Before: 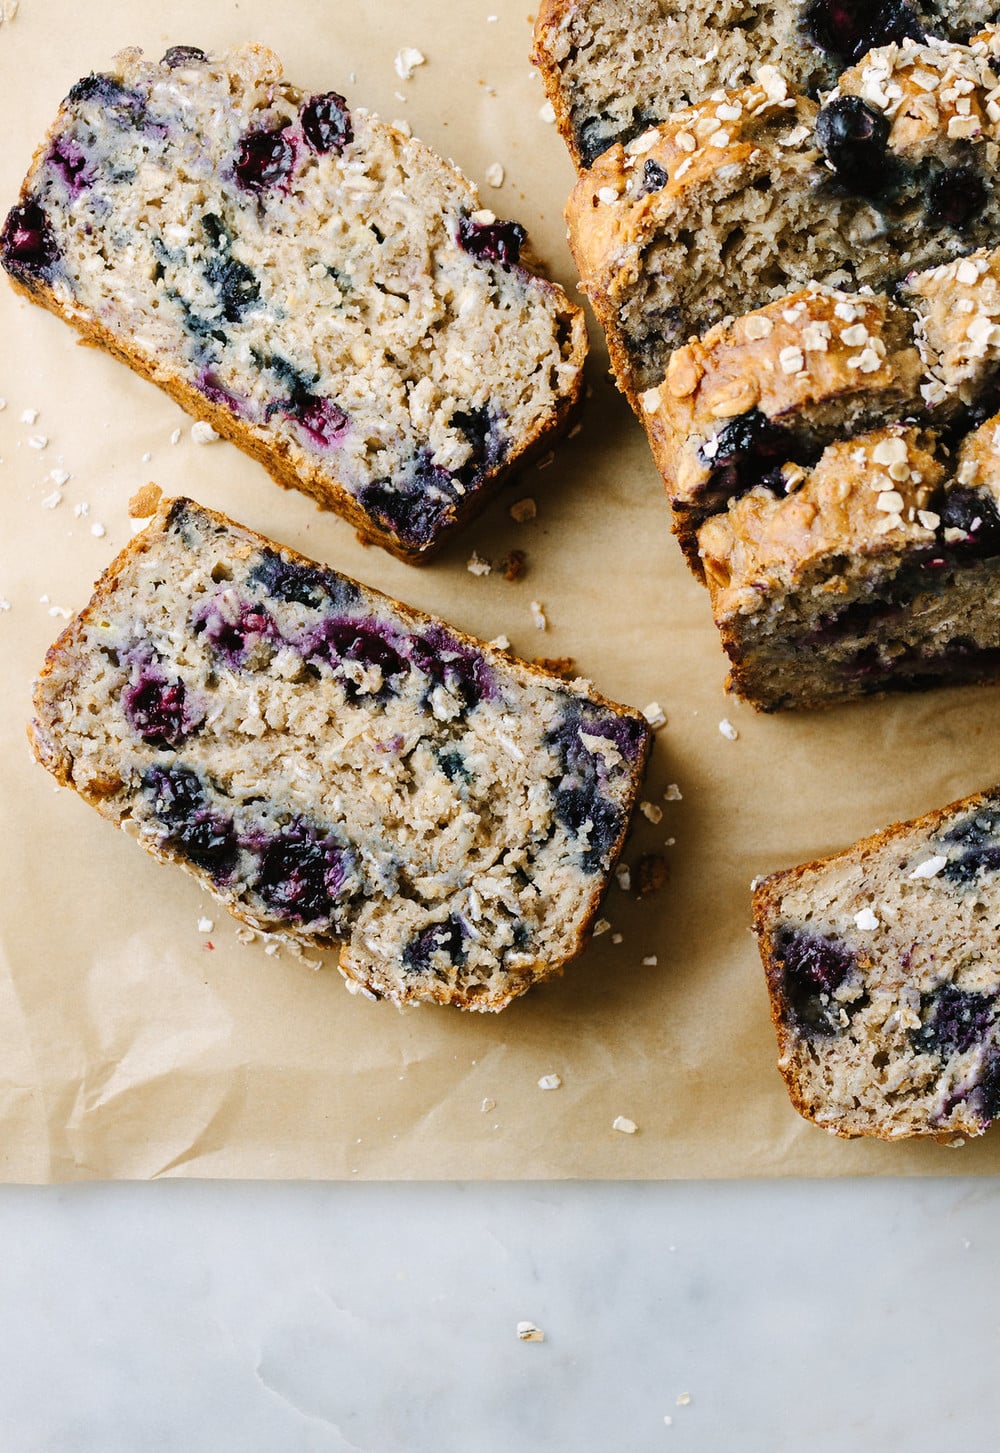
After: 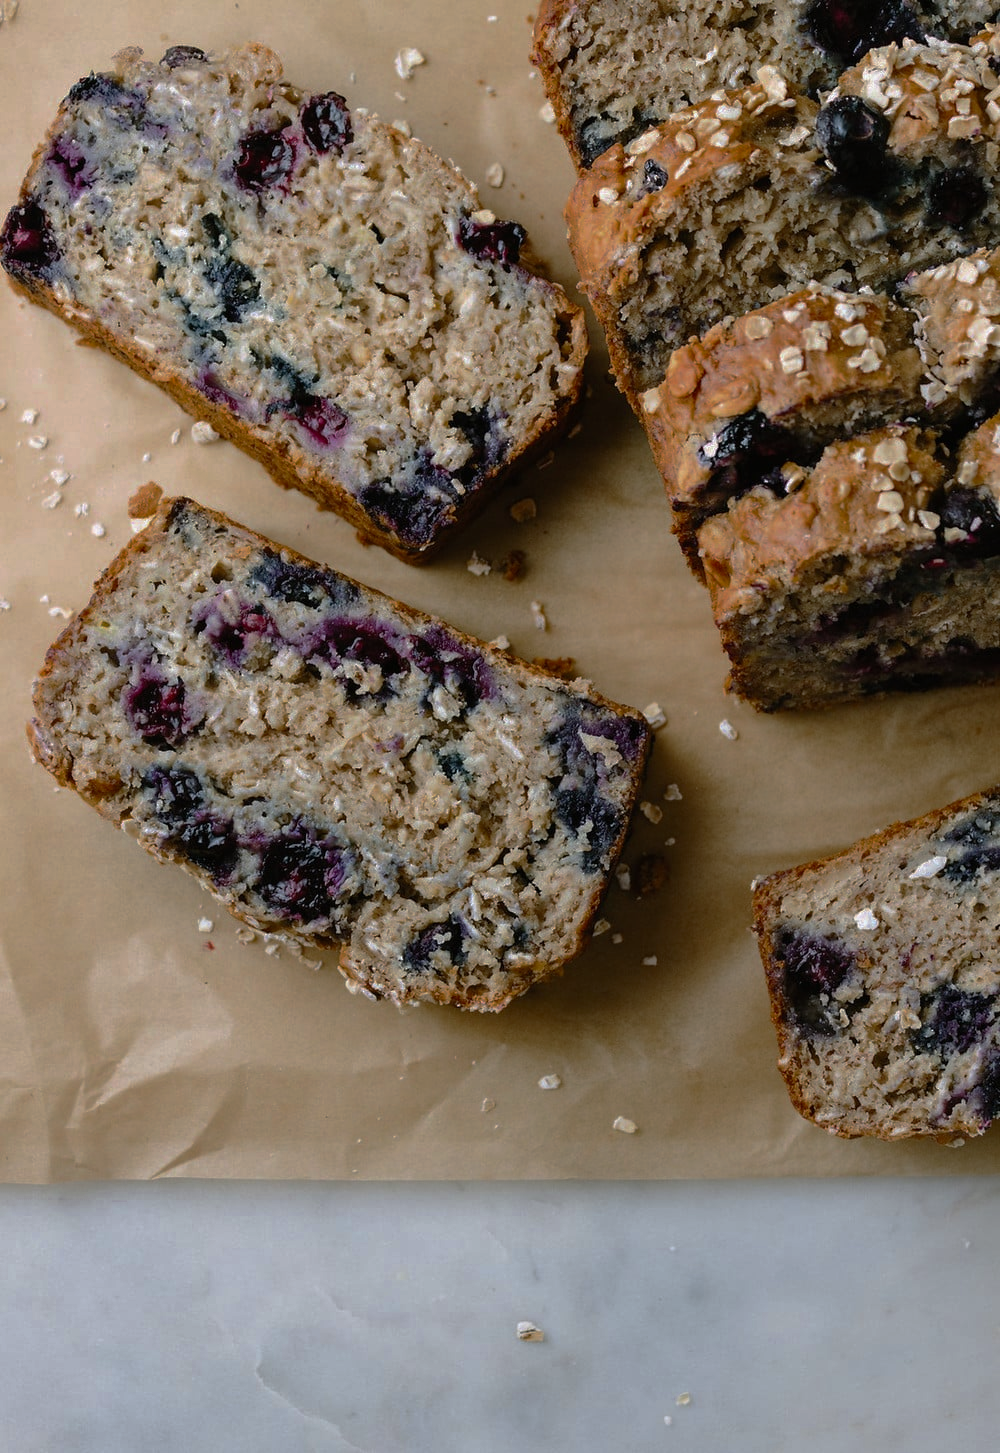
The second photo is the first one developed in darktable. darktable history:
base curve: curves: ch0 [(0, 0) (0.826, 0.587) (1, 1)], preserve colors none
color zones: curves: ch0 [(0.27, 0.396) (0.563, 0.504) (0.75, 0.5) (0.787, 0.307)]
